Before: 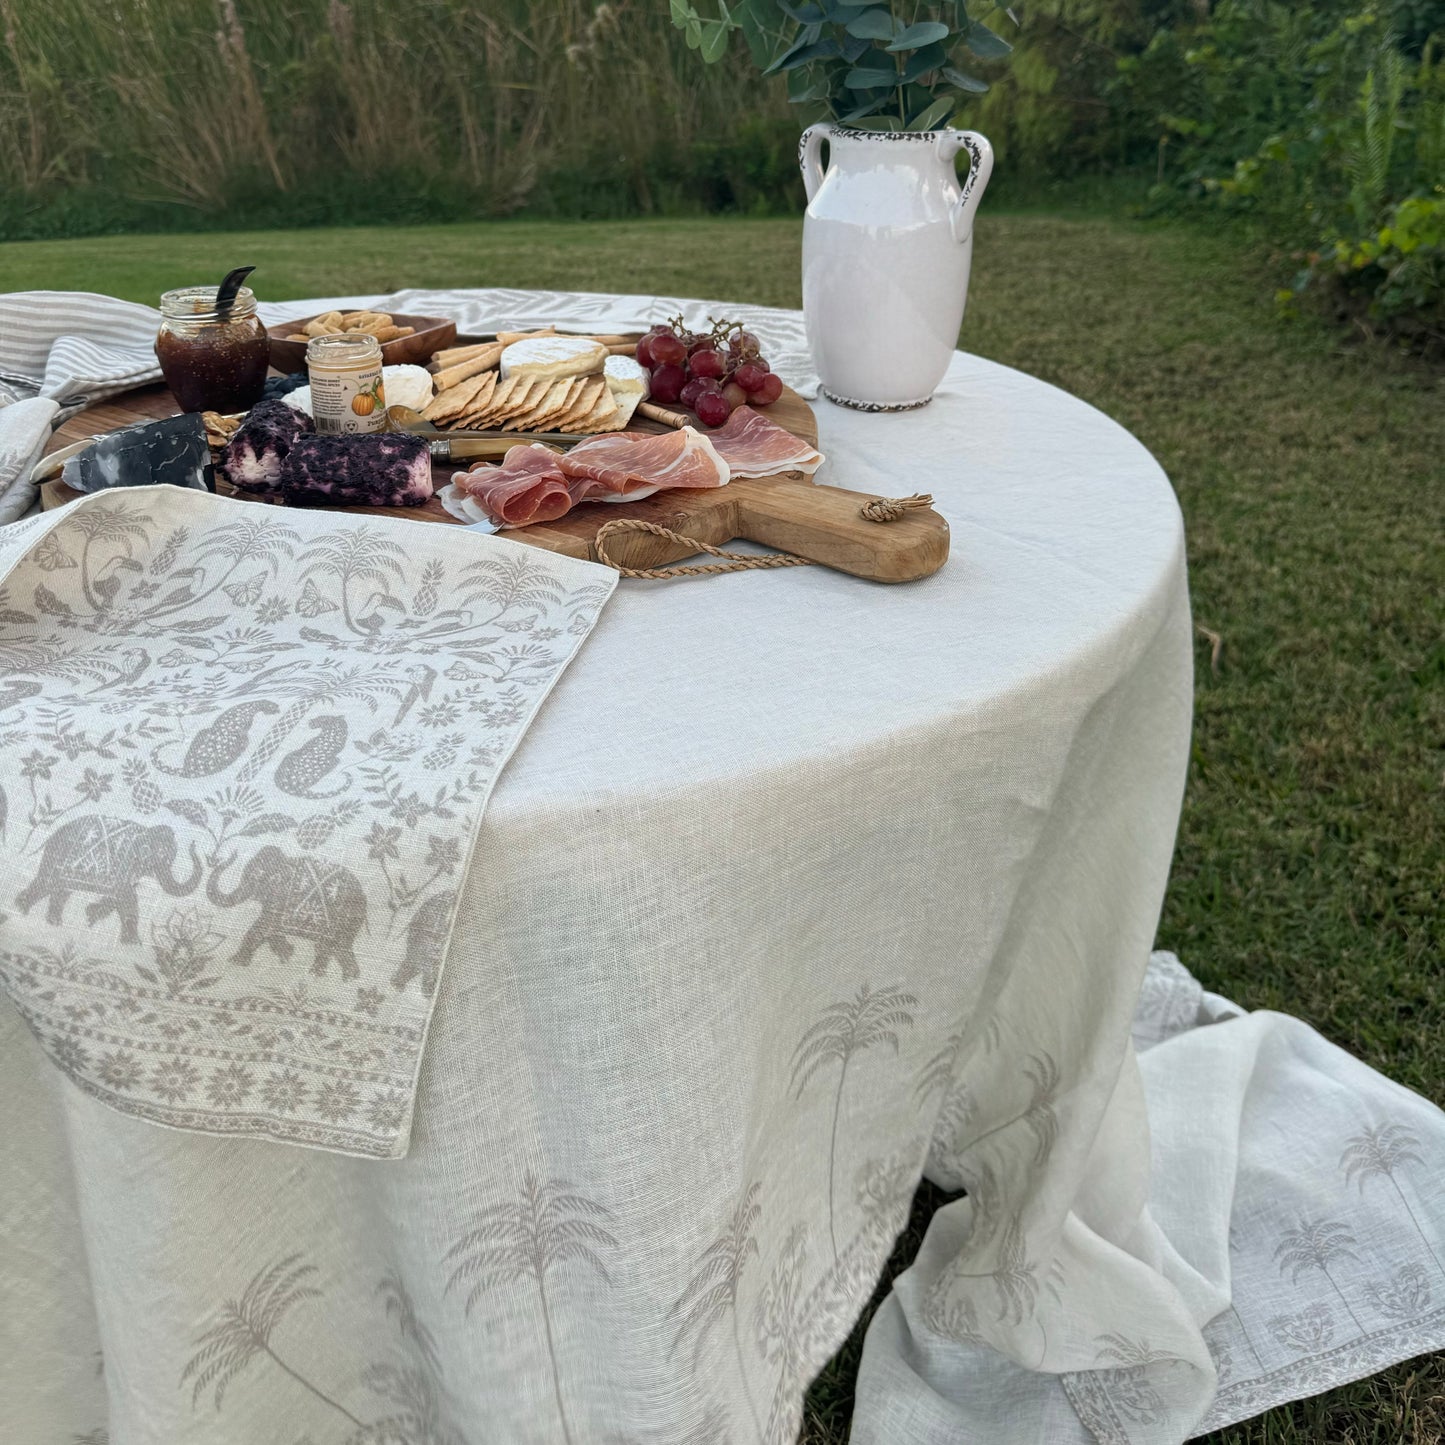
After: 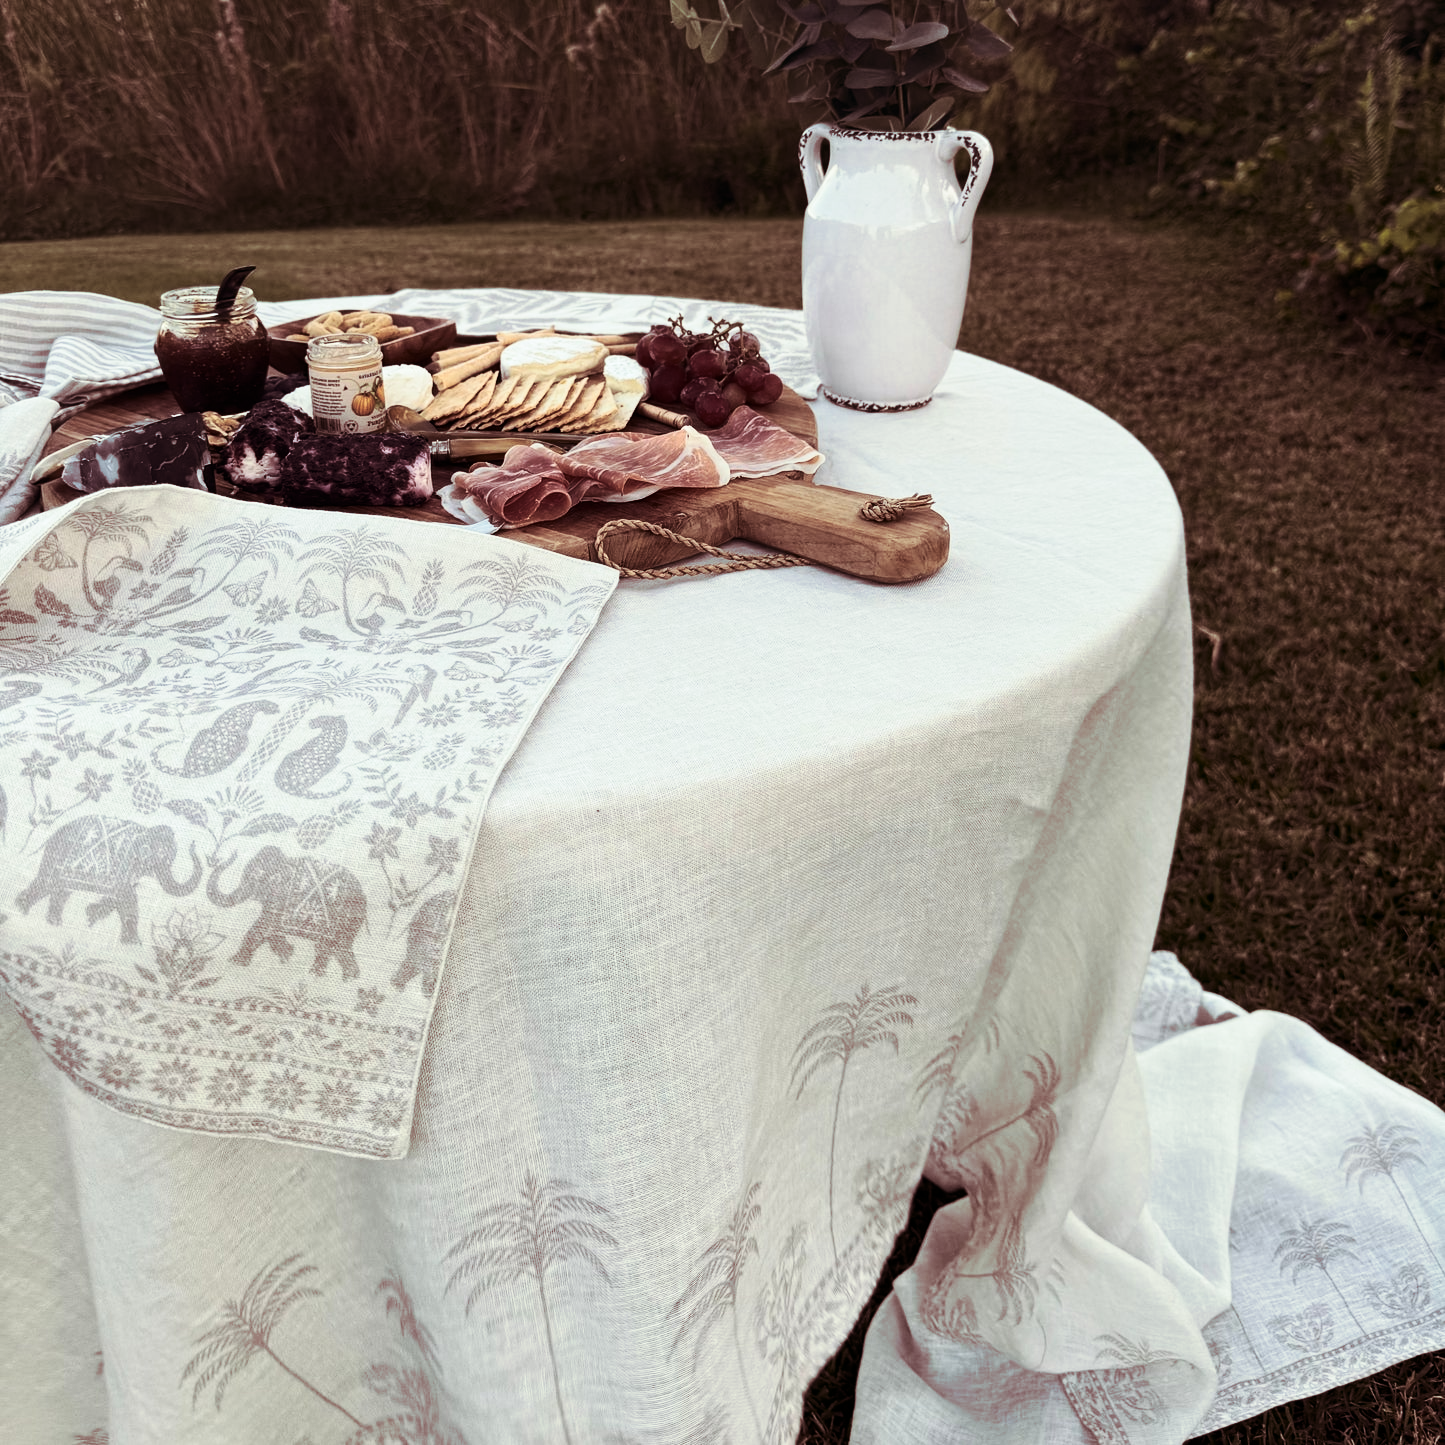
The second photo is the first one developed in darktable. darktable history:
contrast brightness saturation: contrast 0.28
color correction: saturation 0.99
split-toning: on, module defaults
exposure: exposure 0 EV, compensate highlight preservation false
